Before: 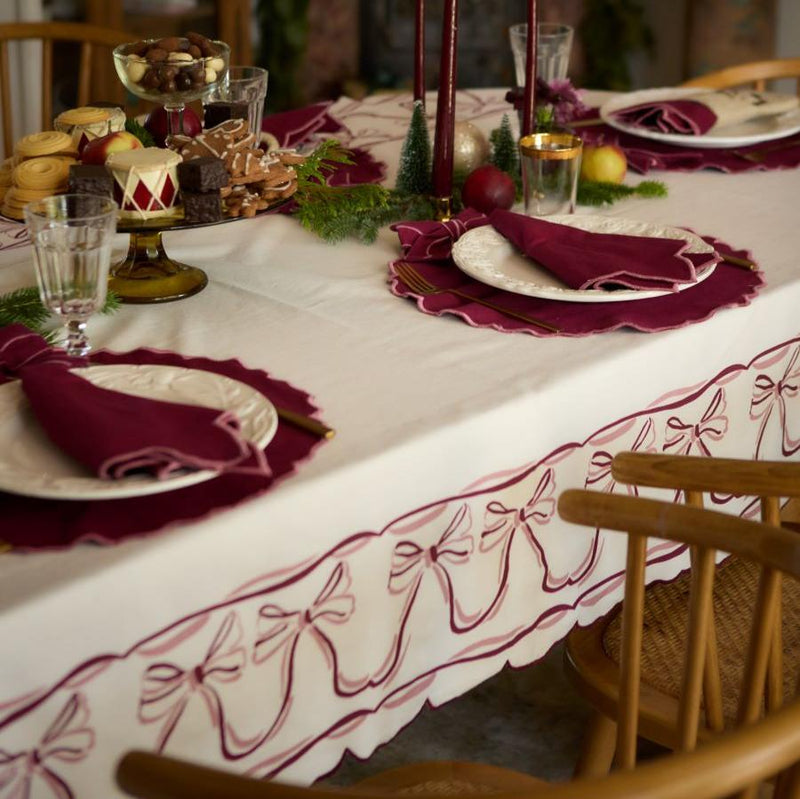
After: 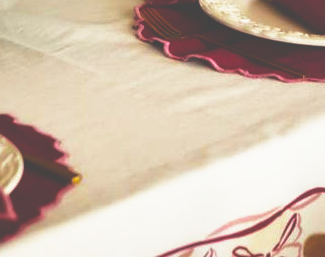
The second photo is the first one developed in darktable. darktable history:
crop: left 31.801%, top 31.917%, right 27.541%, bottom 35.883%
base curve: curves: ch0 [(0, 0.036) (0.007, 0.037) (0.604, 0.887) (1, 1)], preserve colors none
shadows and highlights: on, module defaults
